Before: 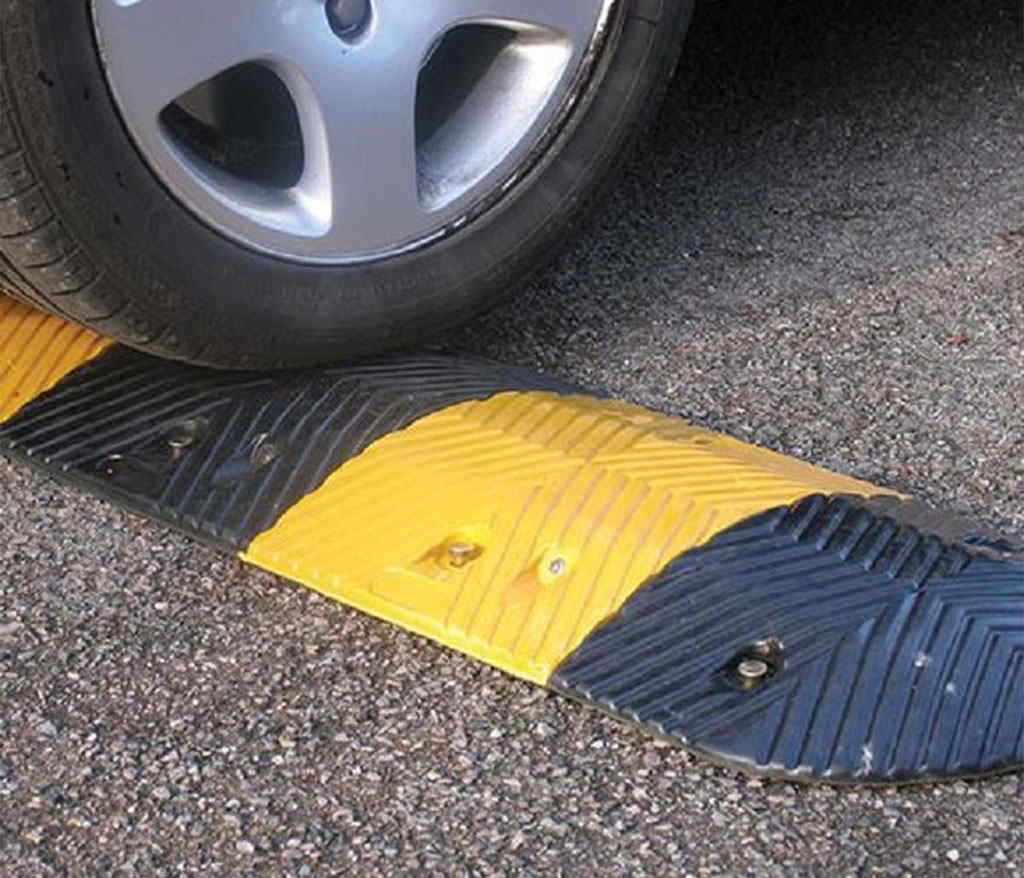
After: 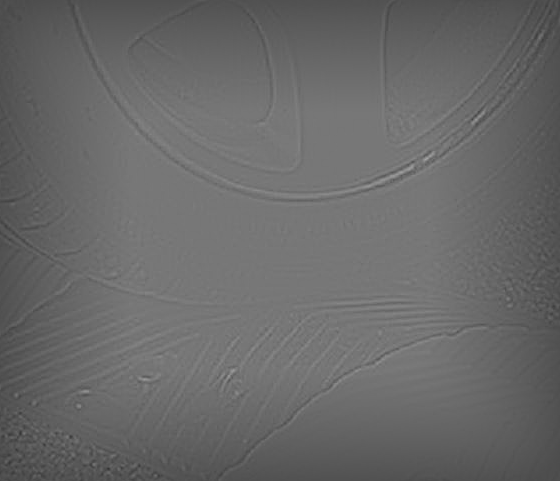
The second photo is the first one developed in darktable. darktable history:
crop and rotate: left 3.047%, top 7.509%, right 42.236%, bottom 37.598%
exposure: exposure -0.01 EV, compensate highlight preservation false
haze removal: compatibility mode true, adaptive false
vignetting: fall-off start 53.2%, brightness -0.594, saturation 0, automatic ratio true, width/height ratio 1.313, shape 0.22, unbound false
bloom: on, module defaults
white balance: red 0.988, blue 1.017
sharpen: on, module defaults
highpass: sharpness 5.84%, contrast boost 8.44%
